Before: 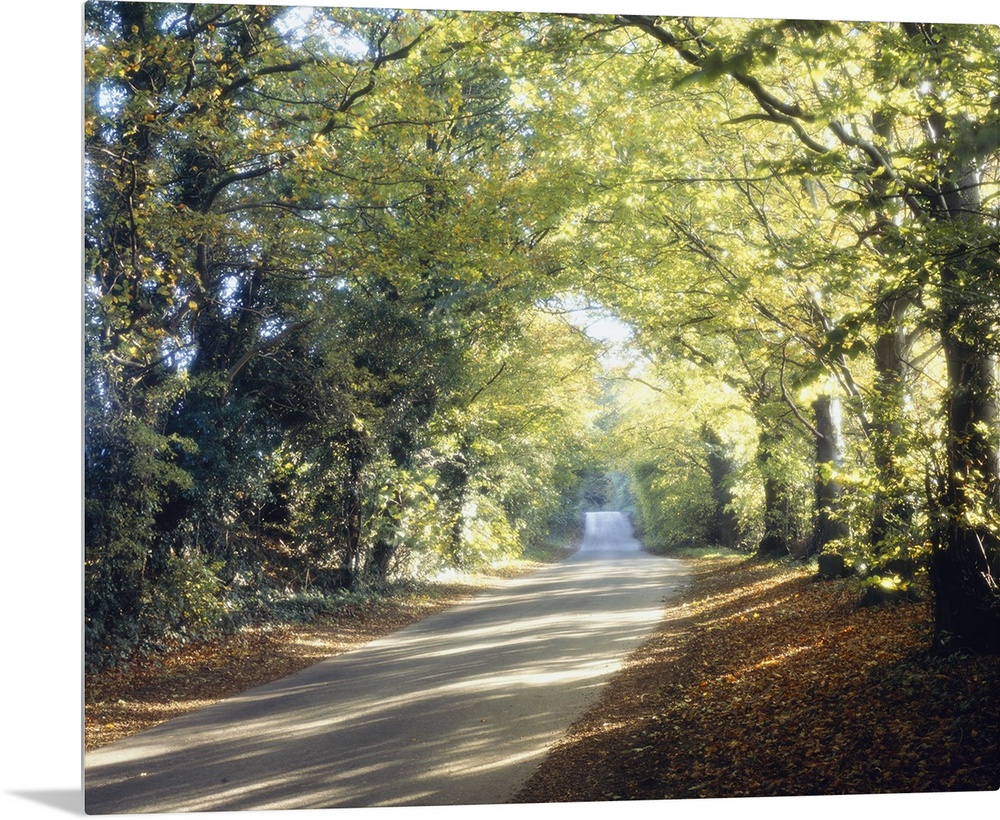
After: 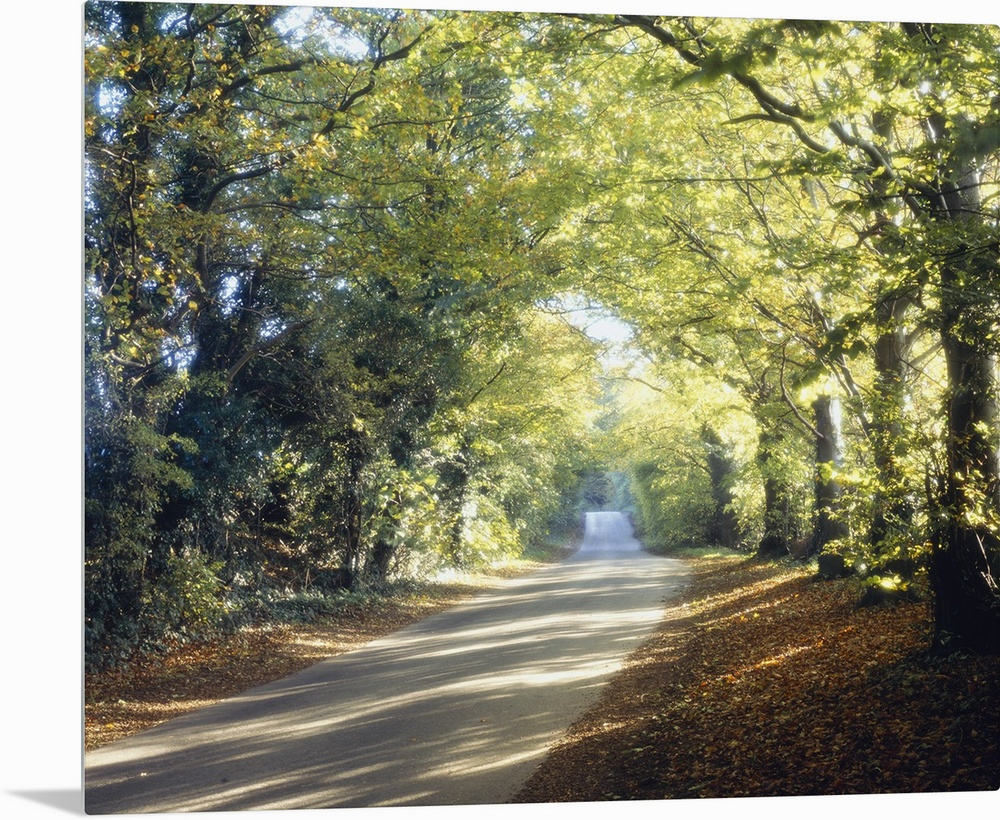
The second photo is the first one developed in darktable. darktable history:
contrast brightness saturation: contrast -0.017, brightness -0.01, saturation 0.027
